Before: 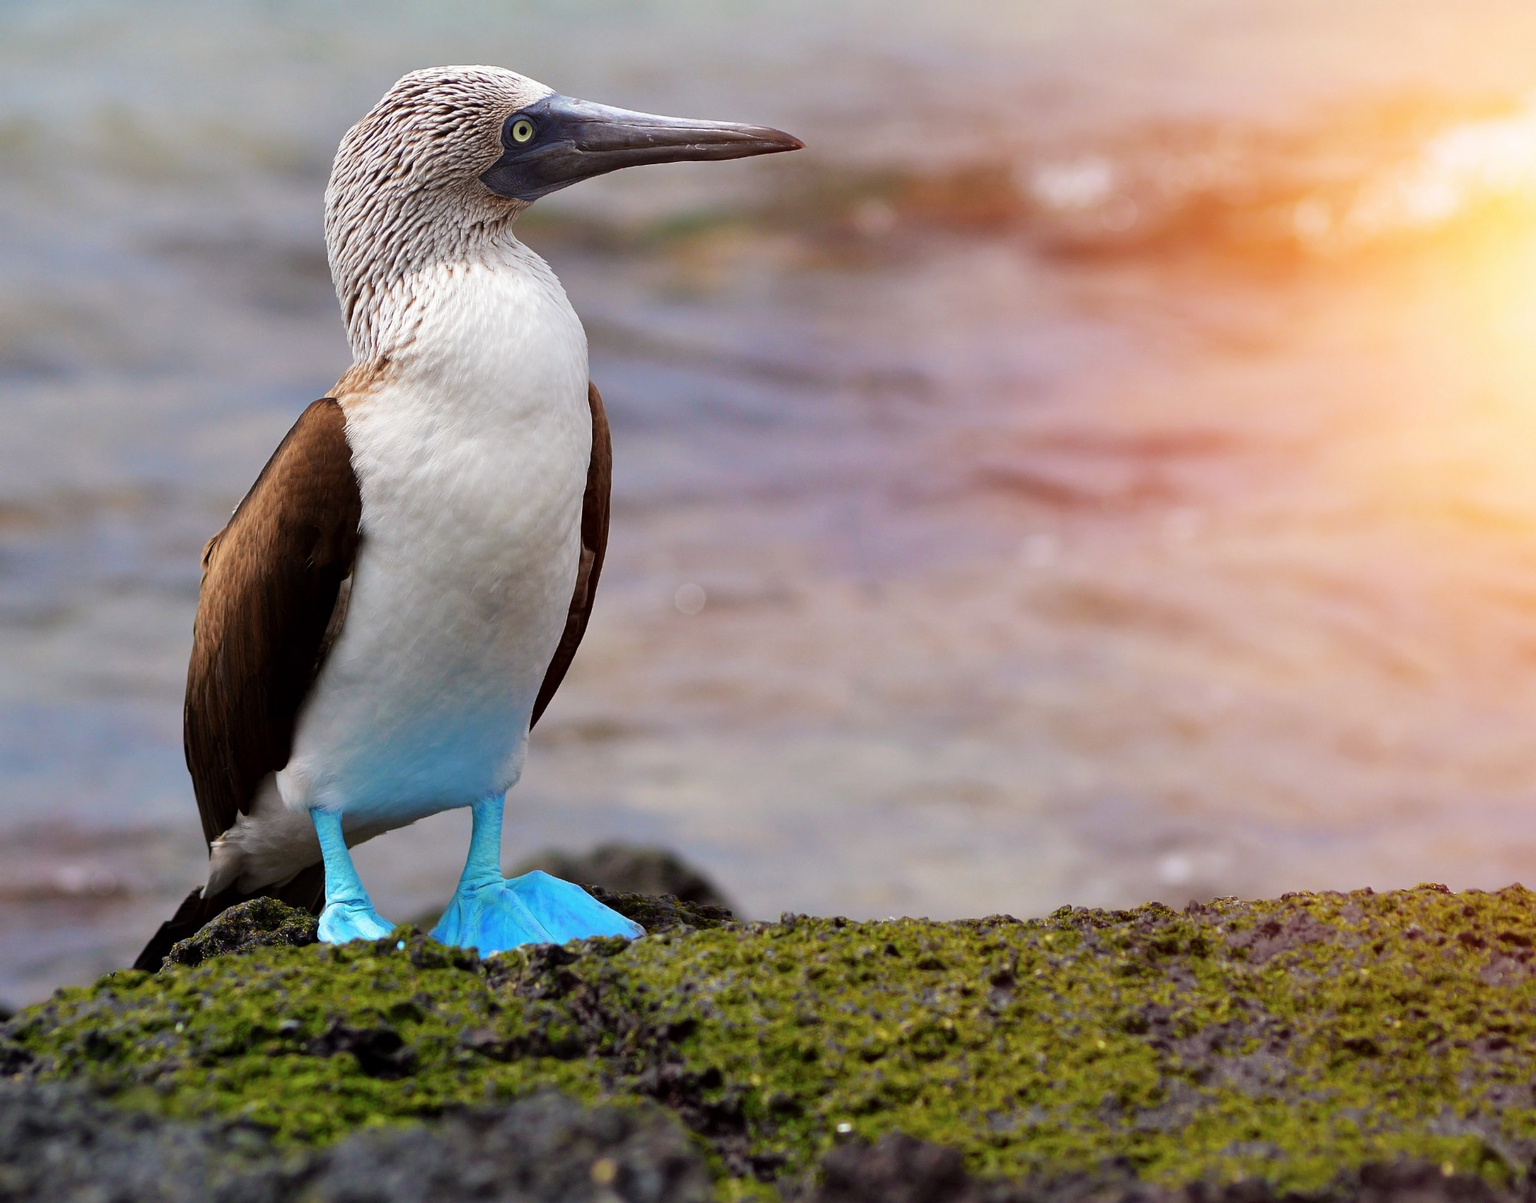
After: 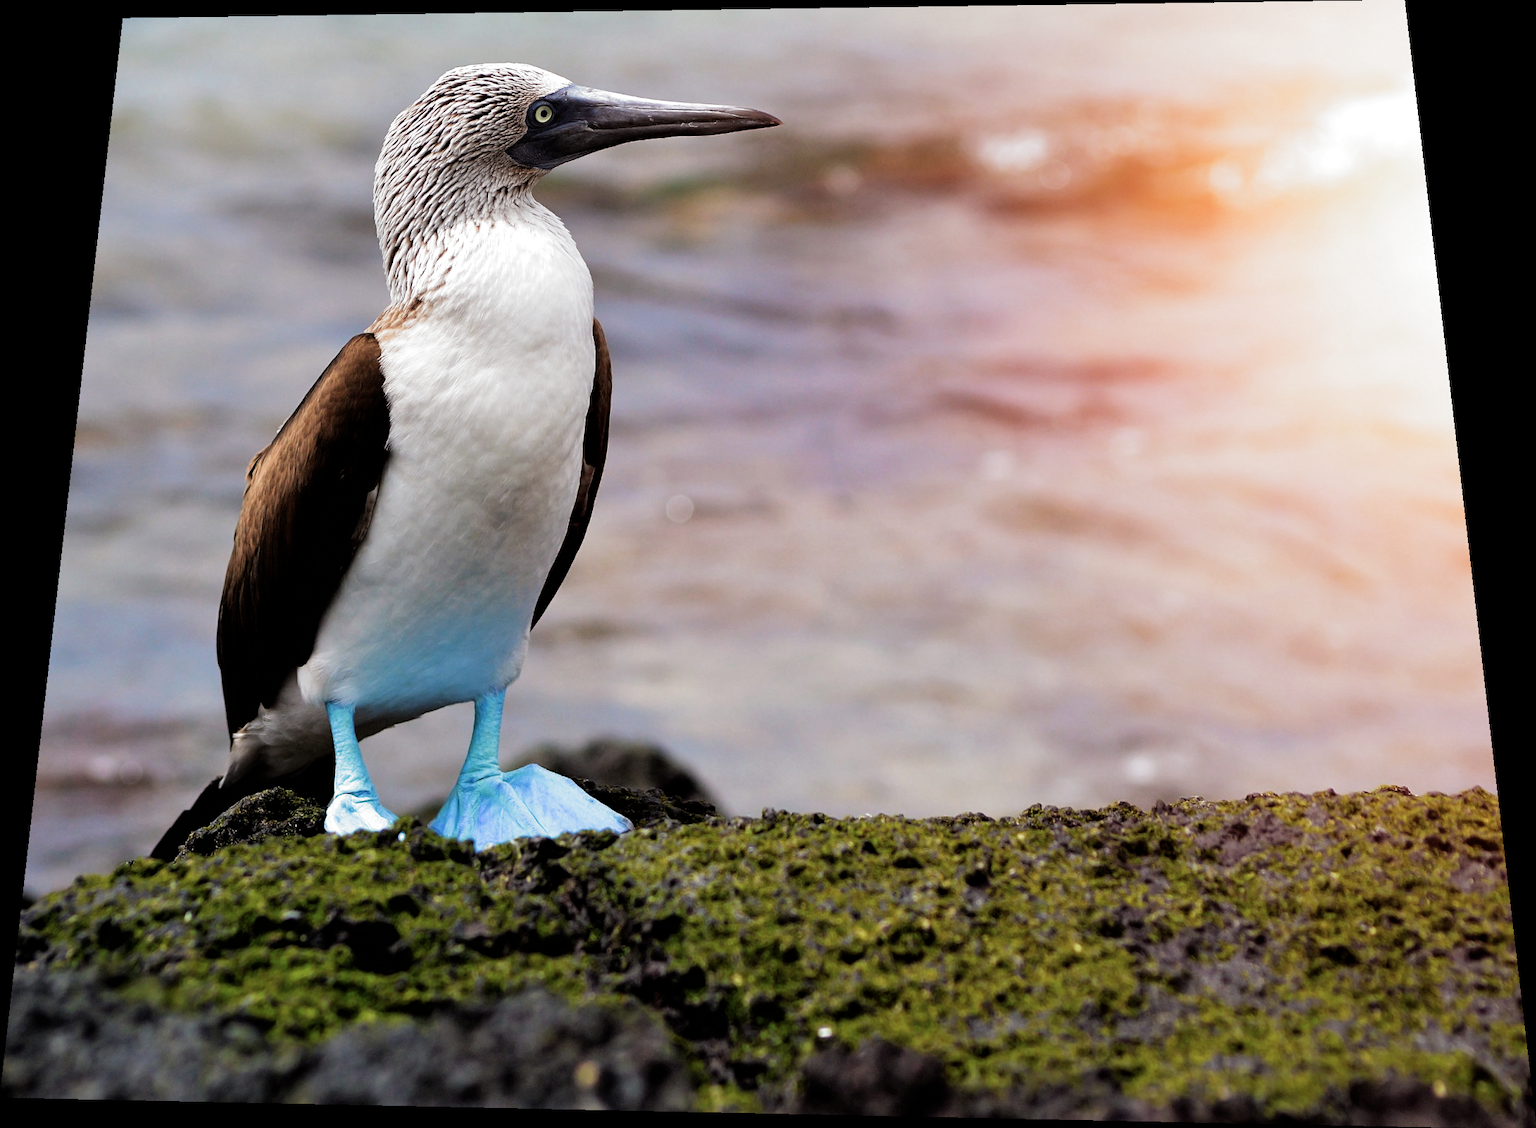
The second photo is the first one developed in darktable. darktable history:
rotate and perspective: rotation 0.128°, lens shift (vertical) -0.181, lens shift (horizontal) -0.044, shear 0.001, automatic cropping off
filmic rgb: black relative exposure -8.2 EV, white relative exposure 2.2 EV, threshold 3 EV, hardness 7.11, latitude 75%, contrast 1.325, highlights saturation mix -2%, shadows ↔ highlights balance 30%, preserve chrominance RGB euclidean norm, color science v5 (2021), contrast in shadows safe, contrast in highlights safe, enable highlight reconstruction true
